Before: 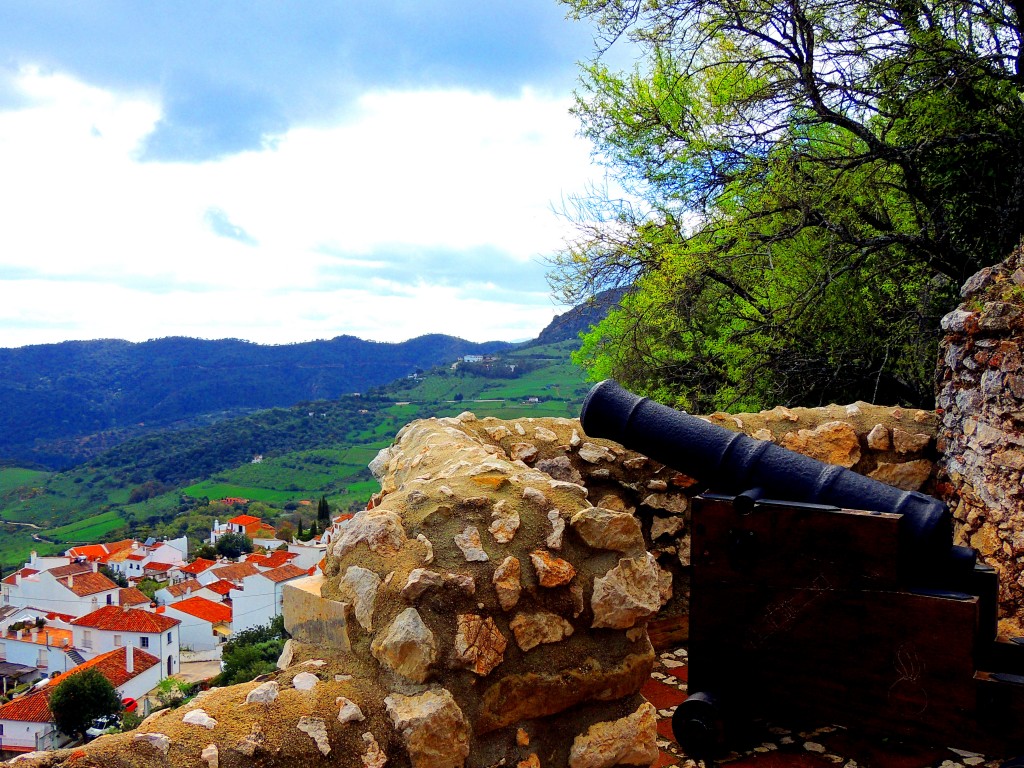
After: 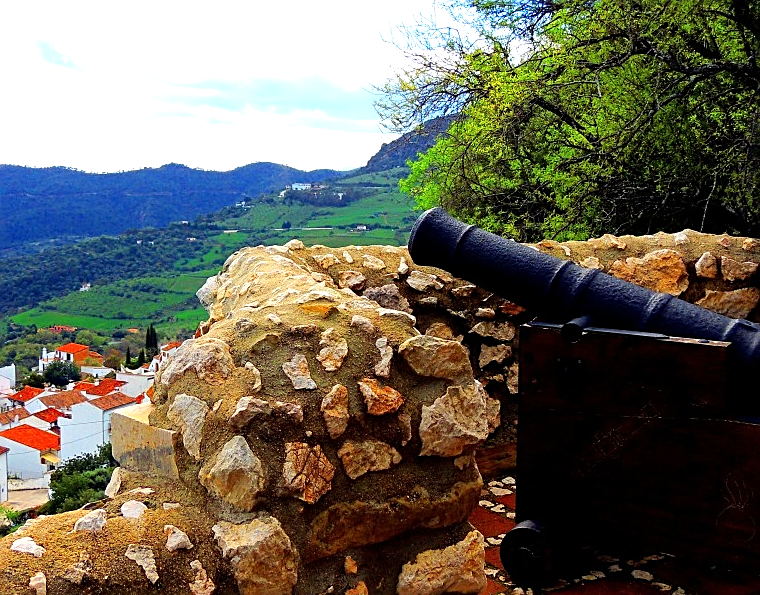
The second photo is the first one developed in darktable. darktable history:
sharpen: on, module defaults
crop: left 16.82%, top 22.458%, right 8.87%
tone equalizer: -8 EV -0.394 EV, -7 EV -0.411 EV, -6 EV -0.338 EV, -5 EV -0.184 EV, -3 EV 0.233 EV, -2 EV 0.305 EV, -1 EV 0.386 EV, +0 EV 0.407 EV
